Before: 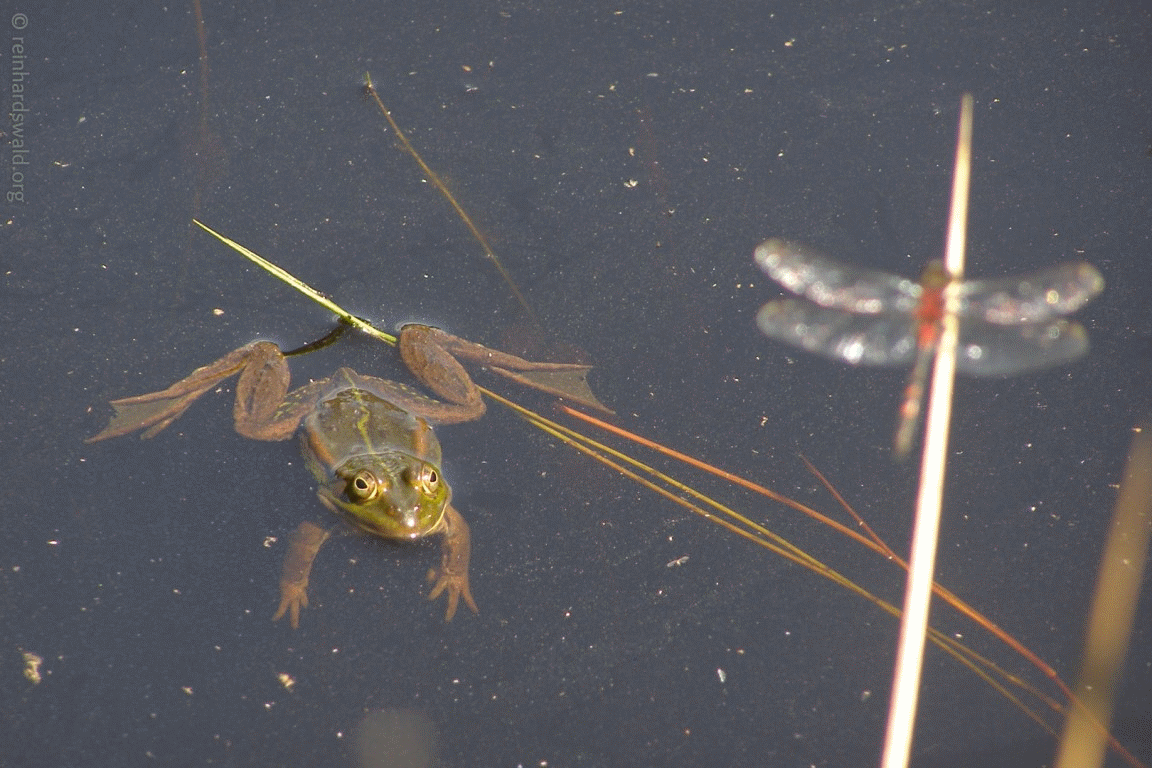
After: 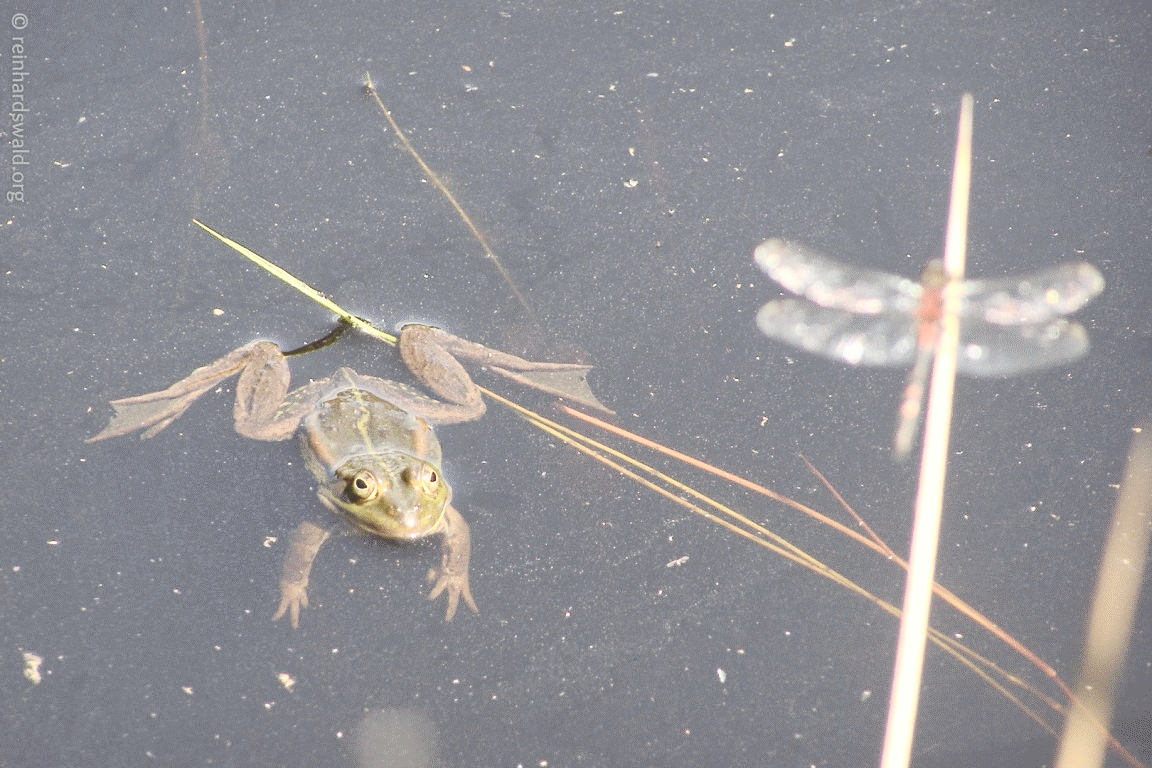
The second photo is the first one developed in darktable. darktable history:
tone curve: curves: ch0 [(0, 0) (0.003, 0.177) (0.011, 0.177) (0.025, 0.176) (0.044, 0.178) (0.069, 0.186) (0.1, 0.194) (0.136, 0.203) (0.177, 0.223) (0.224, 0.255) (0.277, 0.305) (0.335, 0.383) (0.399, 0.467) (0.468, 0.546) (0.543, 0.616) (0.623, 0.694) (0.709, 0.764) (0.801, 0.834) (0.898, 0.901) (1, 1)], preserve colors none
exposure: black level correction 0, compensate exposure bias true, compensate highlight preservation false
contrast brightness saturation: contrast 0.43, brightness 0.56, saturation -0.19
